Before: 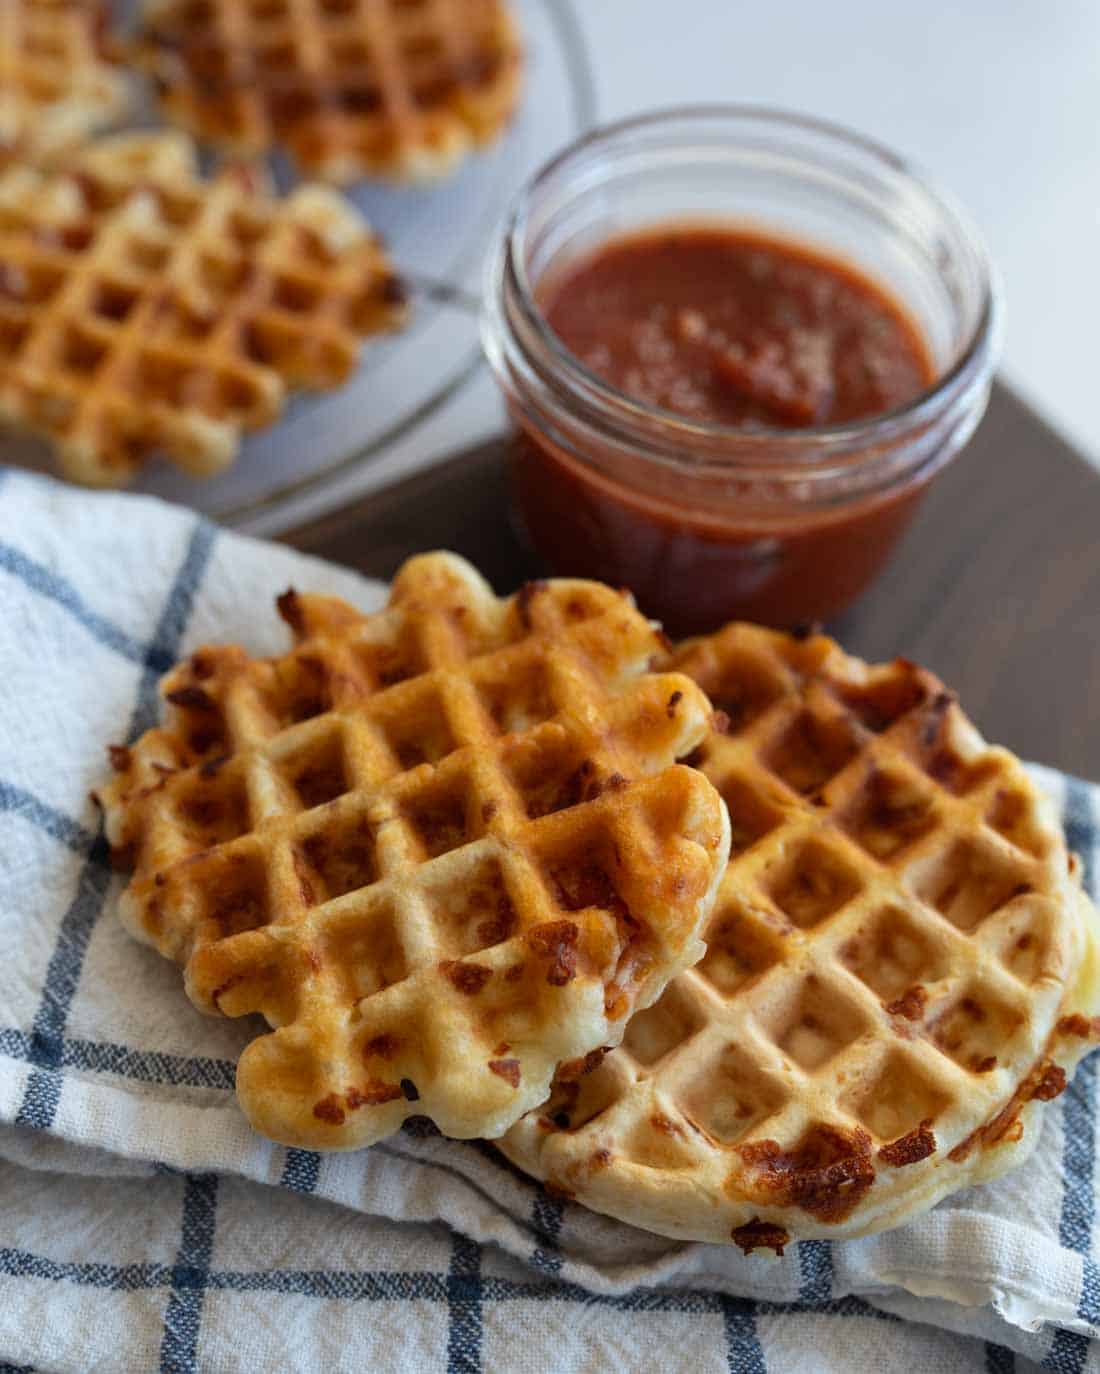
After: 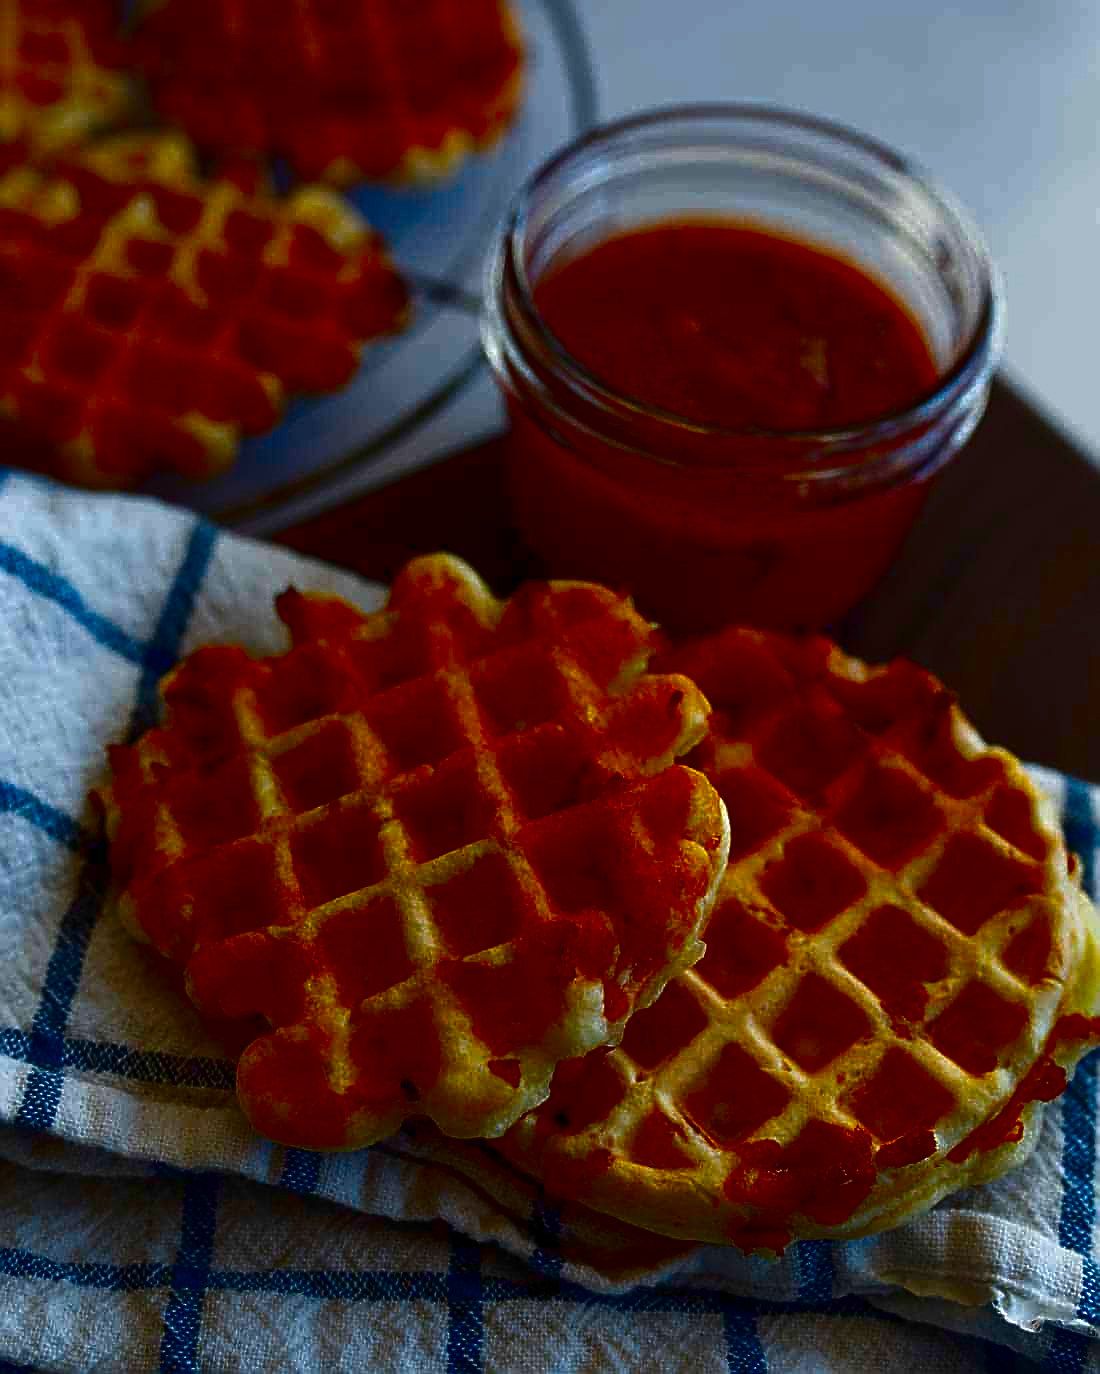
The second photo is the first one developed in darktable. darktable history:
sharpen: amount 0.736
contrast brightness saturation: brightness -0.992, saturation 0.983
